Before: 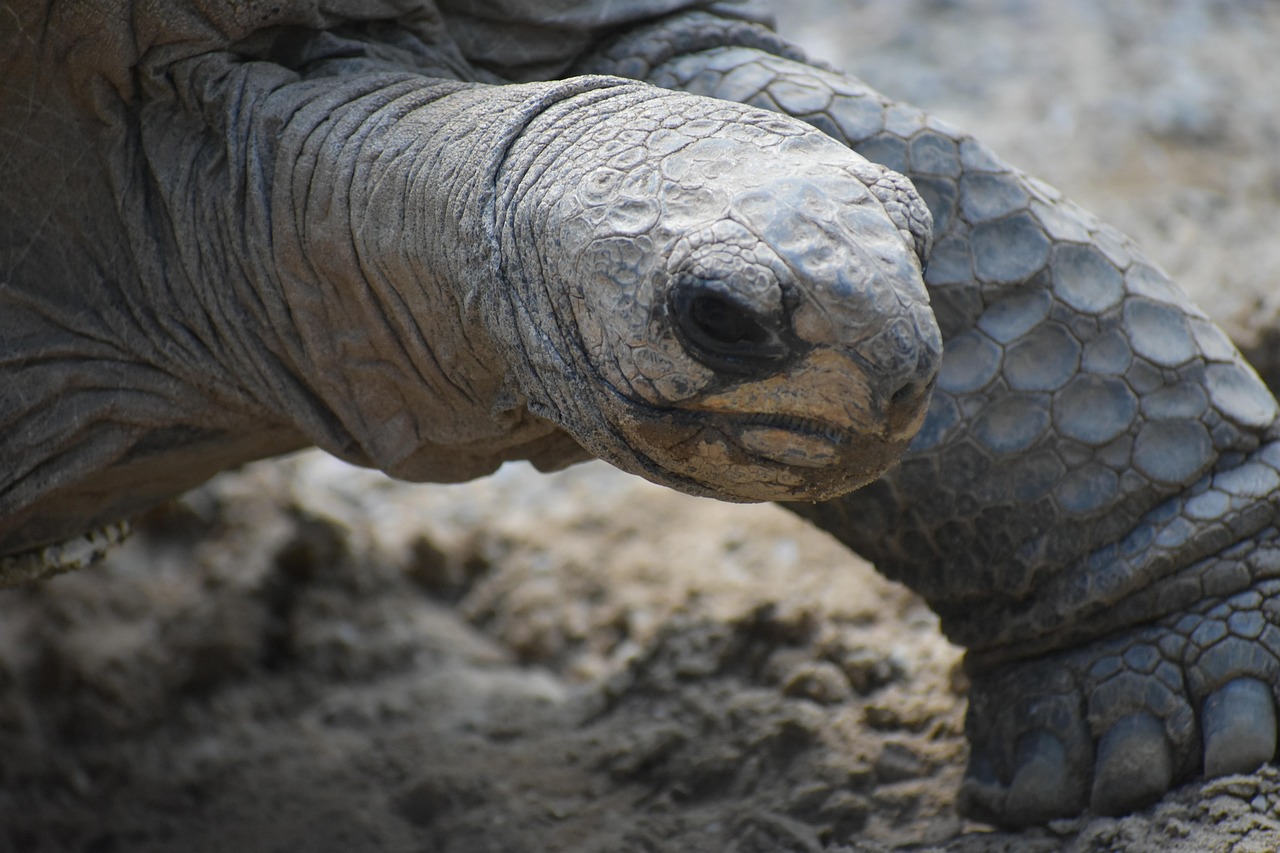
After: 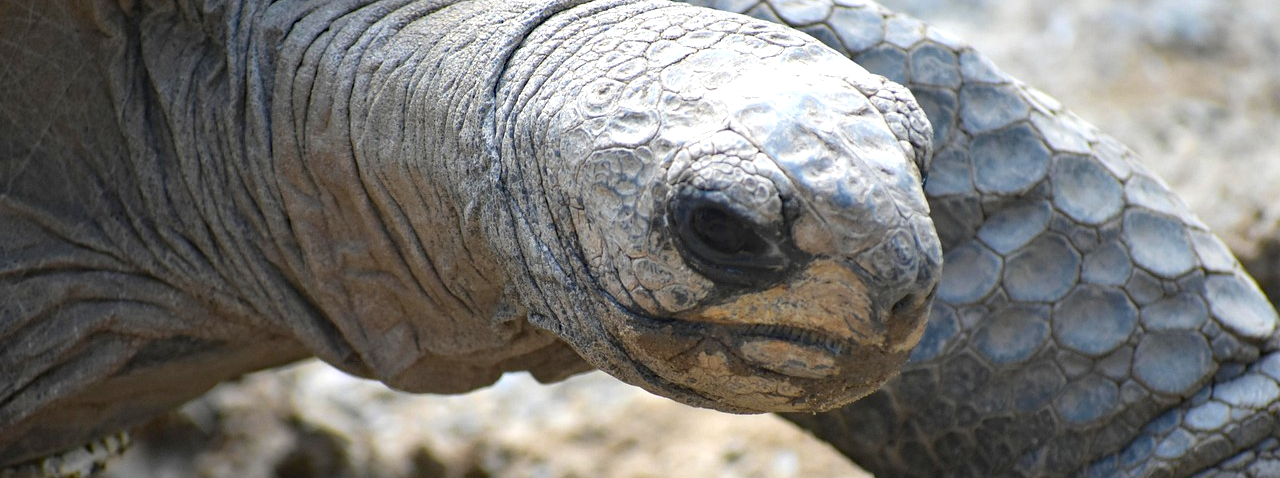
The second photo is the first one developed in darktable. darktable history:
exposure: black level correction 0, exposure 0.7 EV, compensate exposure bias true, compensate highlight preservation false
haze removal: compatibility mode true, adaptive false
crop and rotate: top 10.605%, bottom 33.274%
